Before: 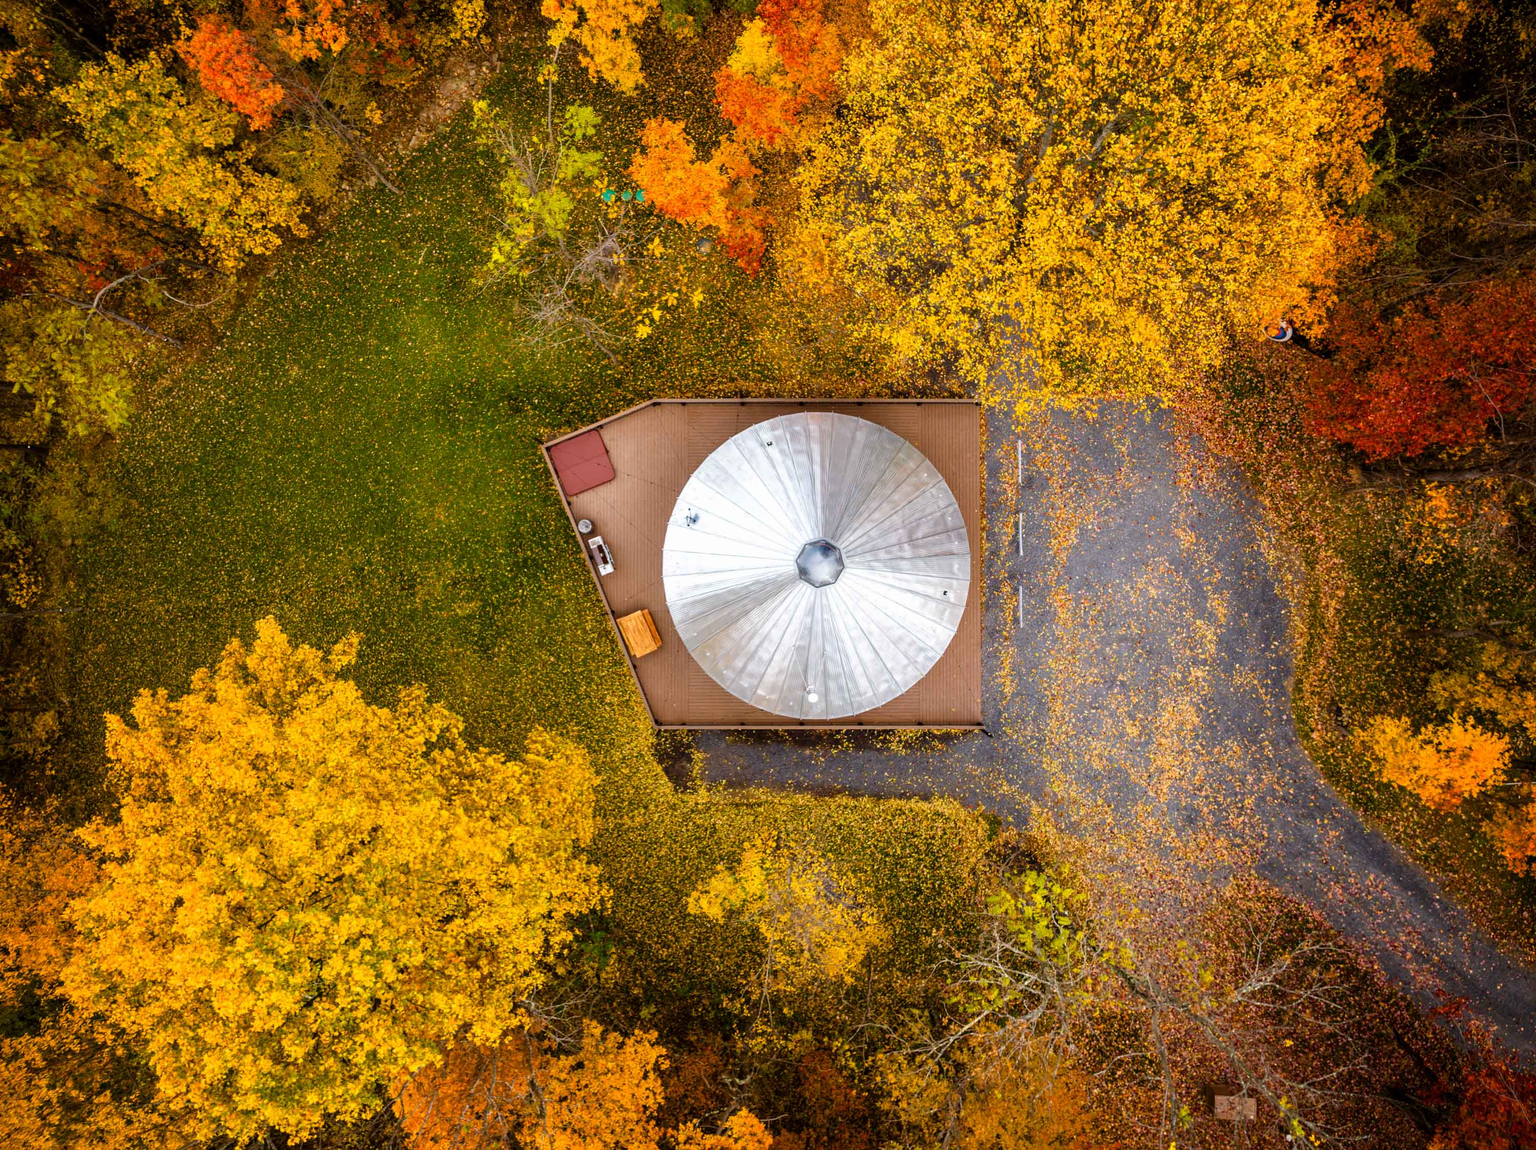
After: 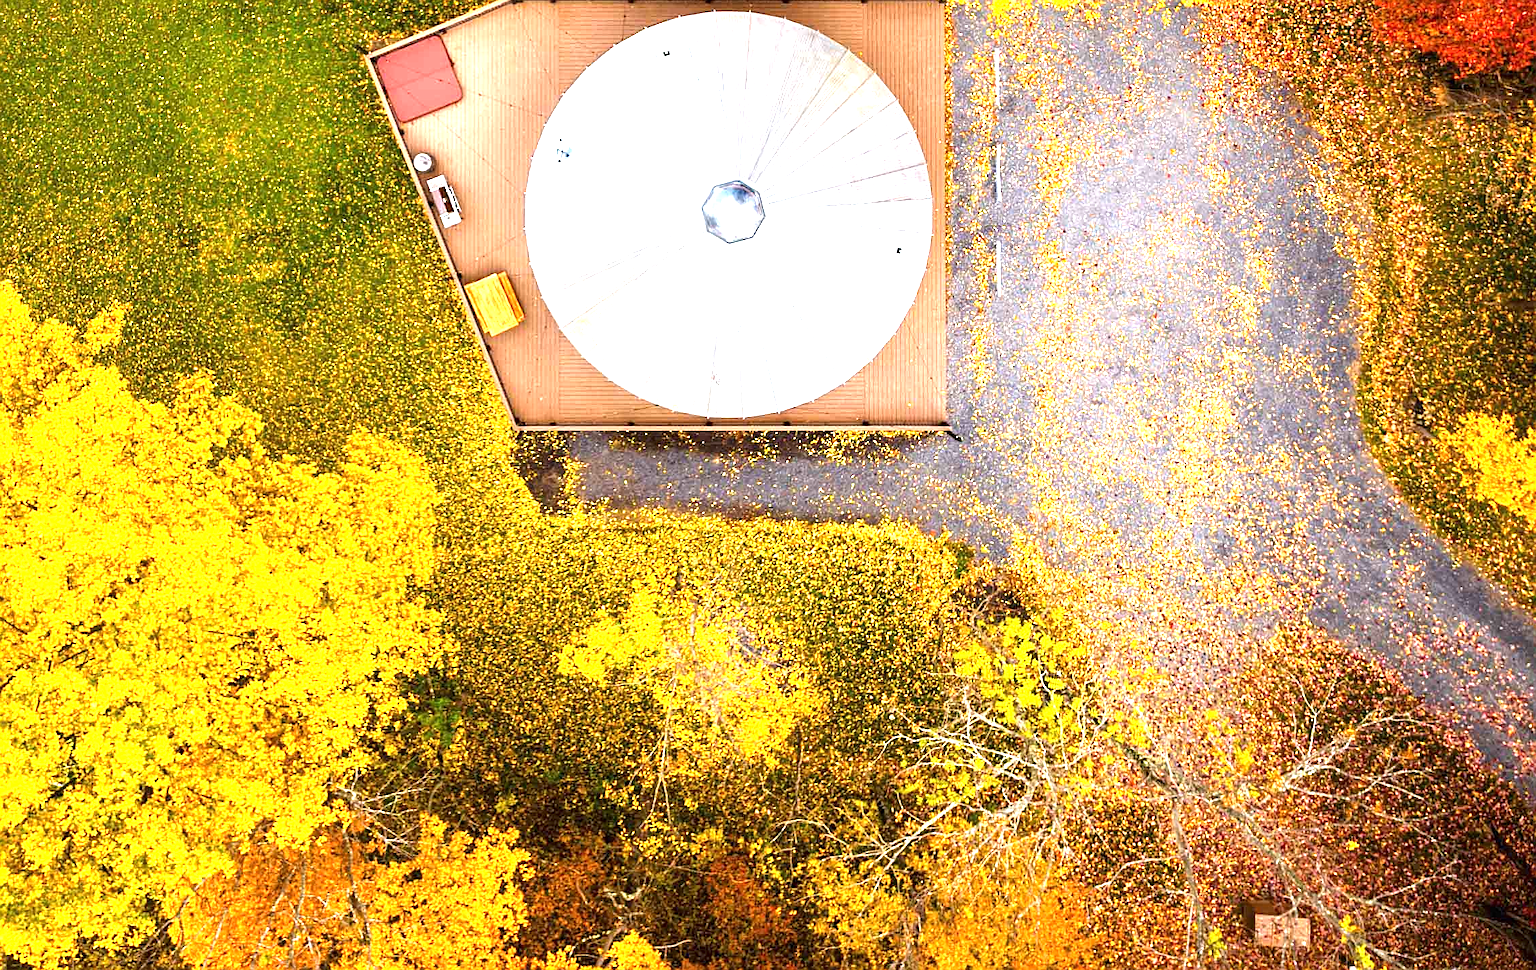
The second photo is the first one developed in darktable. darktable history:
crop and rotate: left 17.299%, top 35.115%, right 7.015%, bottom 1.024%
sharpen: on, module defaults
exposure: black level correction 0, exposure 1 EV, compensate exposure bias true, compensate highlight preservation false
